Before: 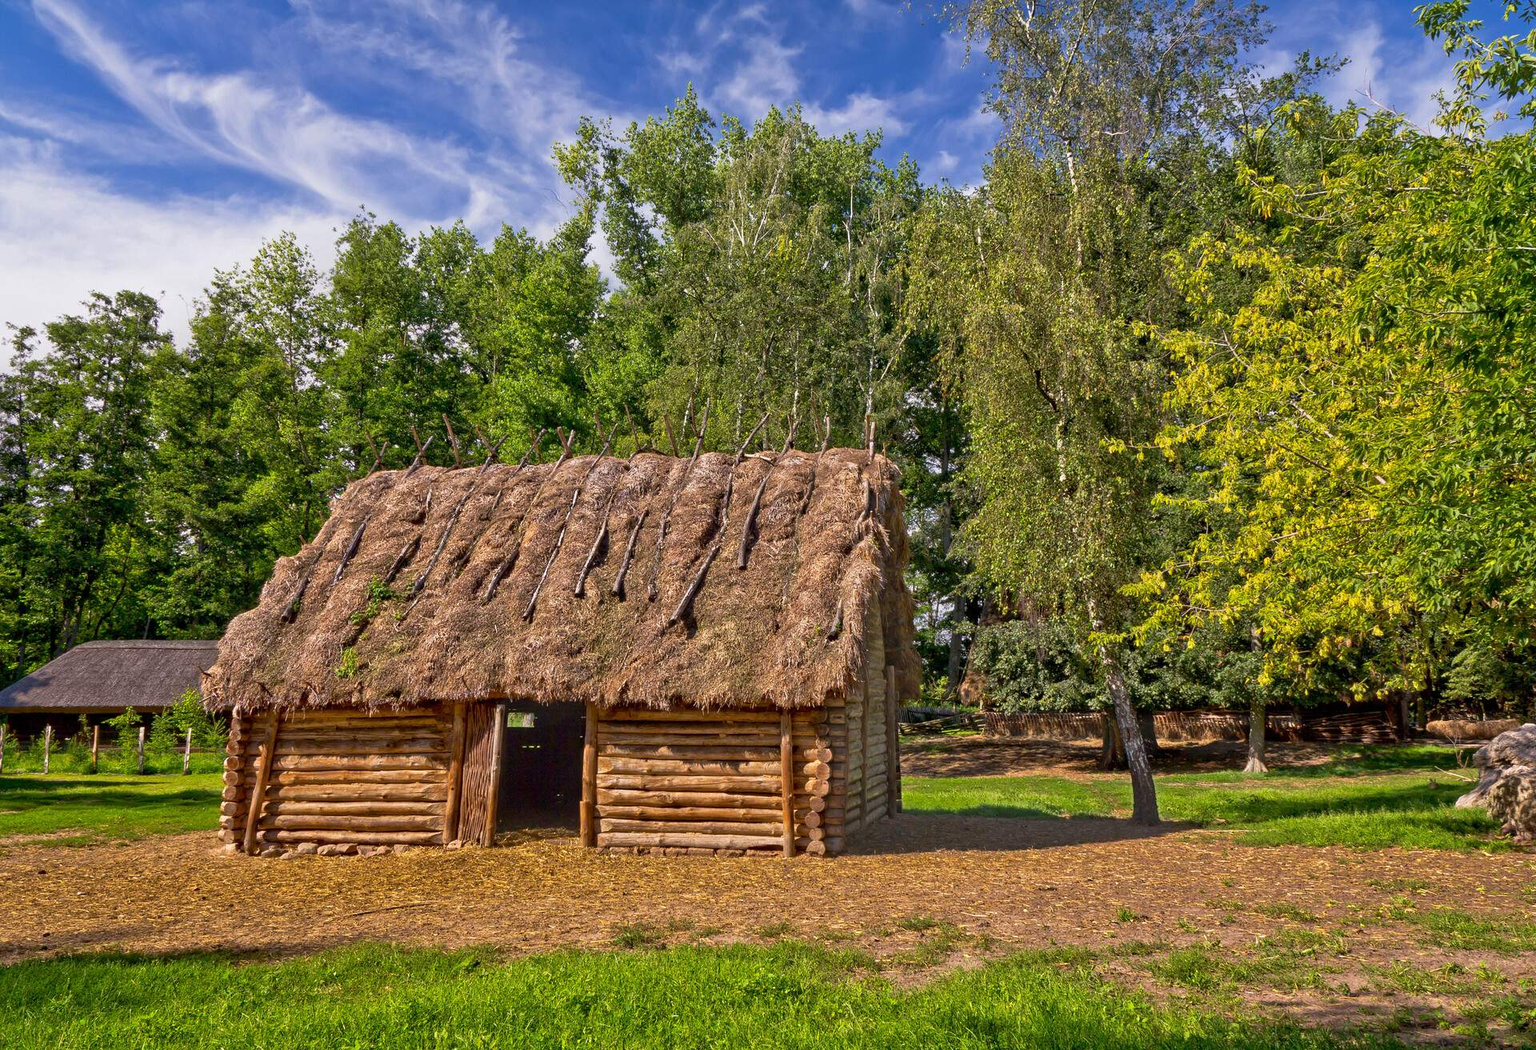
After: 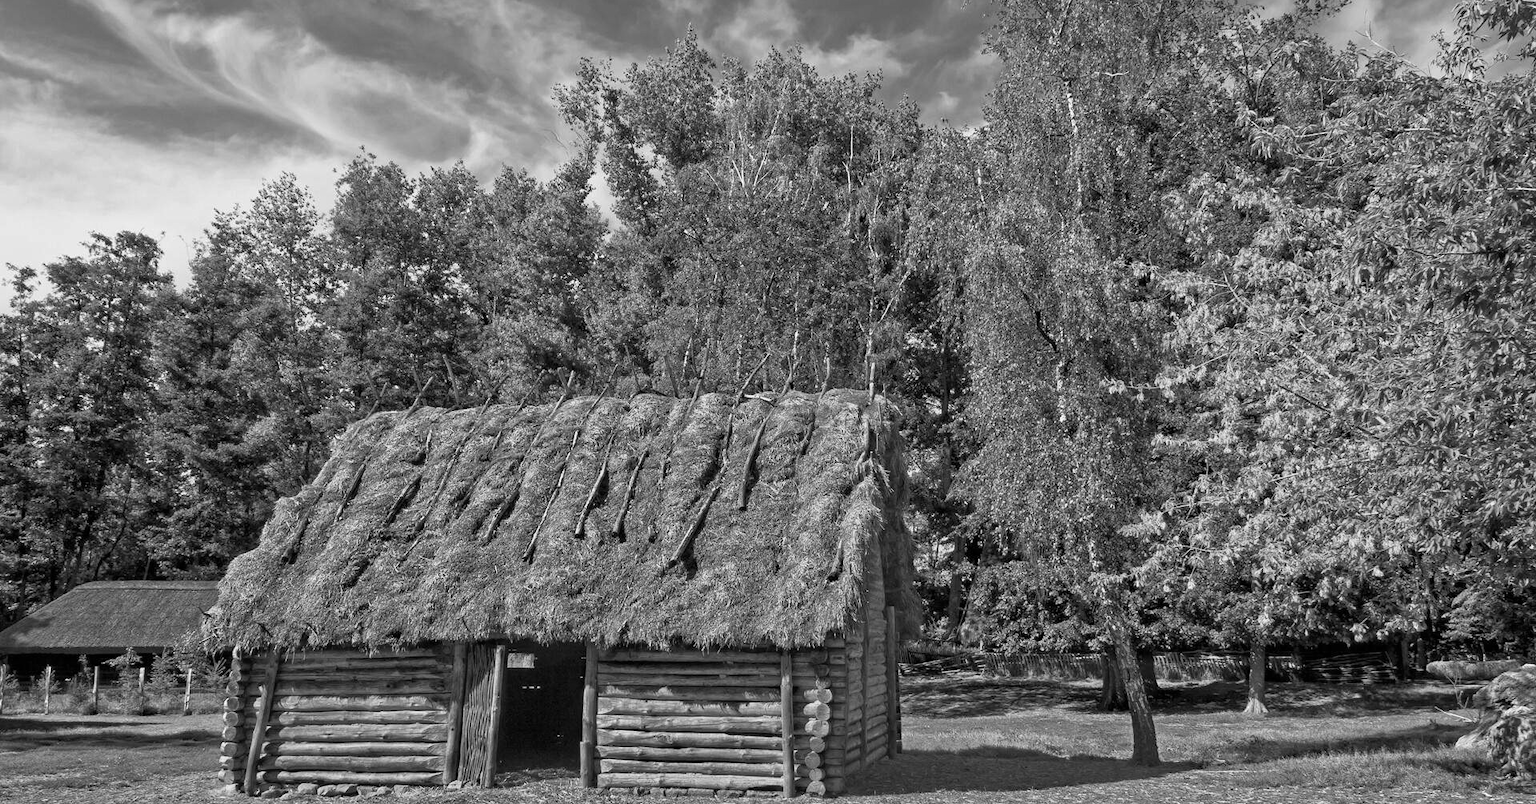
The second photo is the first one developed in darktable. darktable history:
tone equalizer: on, module defaults
crop: top 5.667%, bottom 17.637%
shadows and highlights: radius 337.17, shadows 29.01, soften with gaussian
monochrome: on, module defaults
